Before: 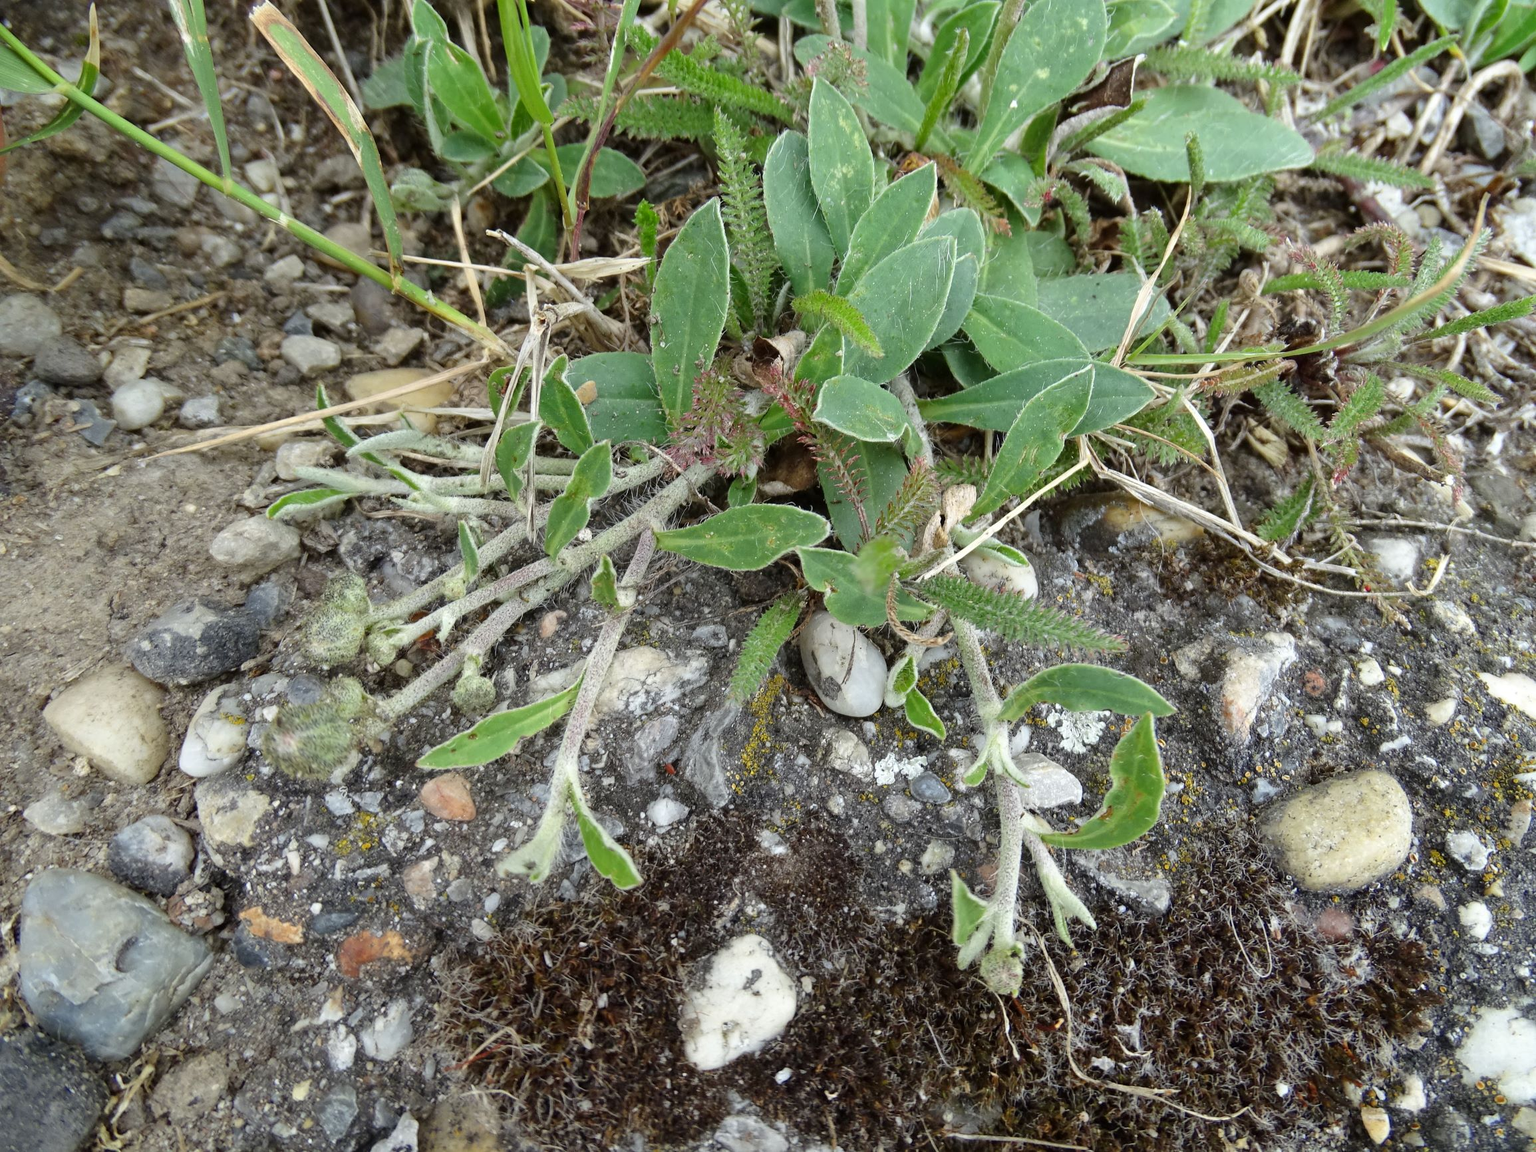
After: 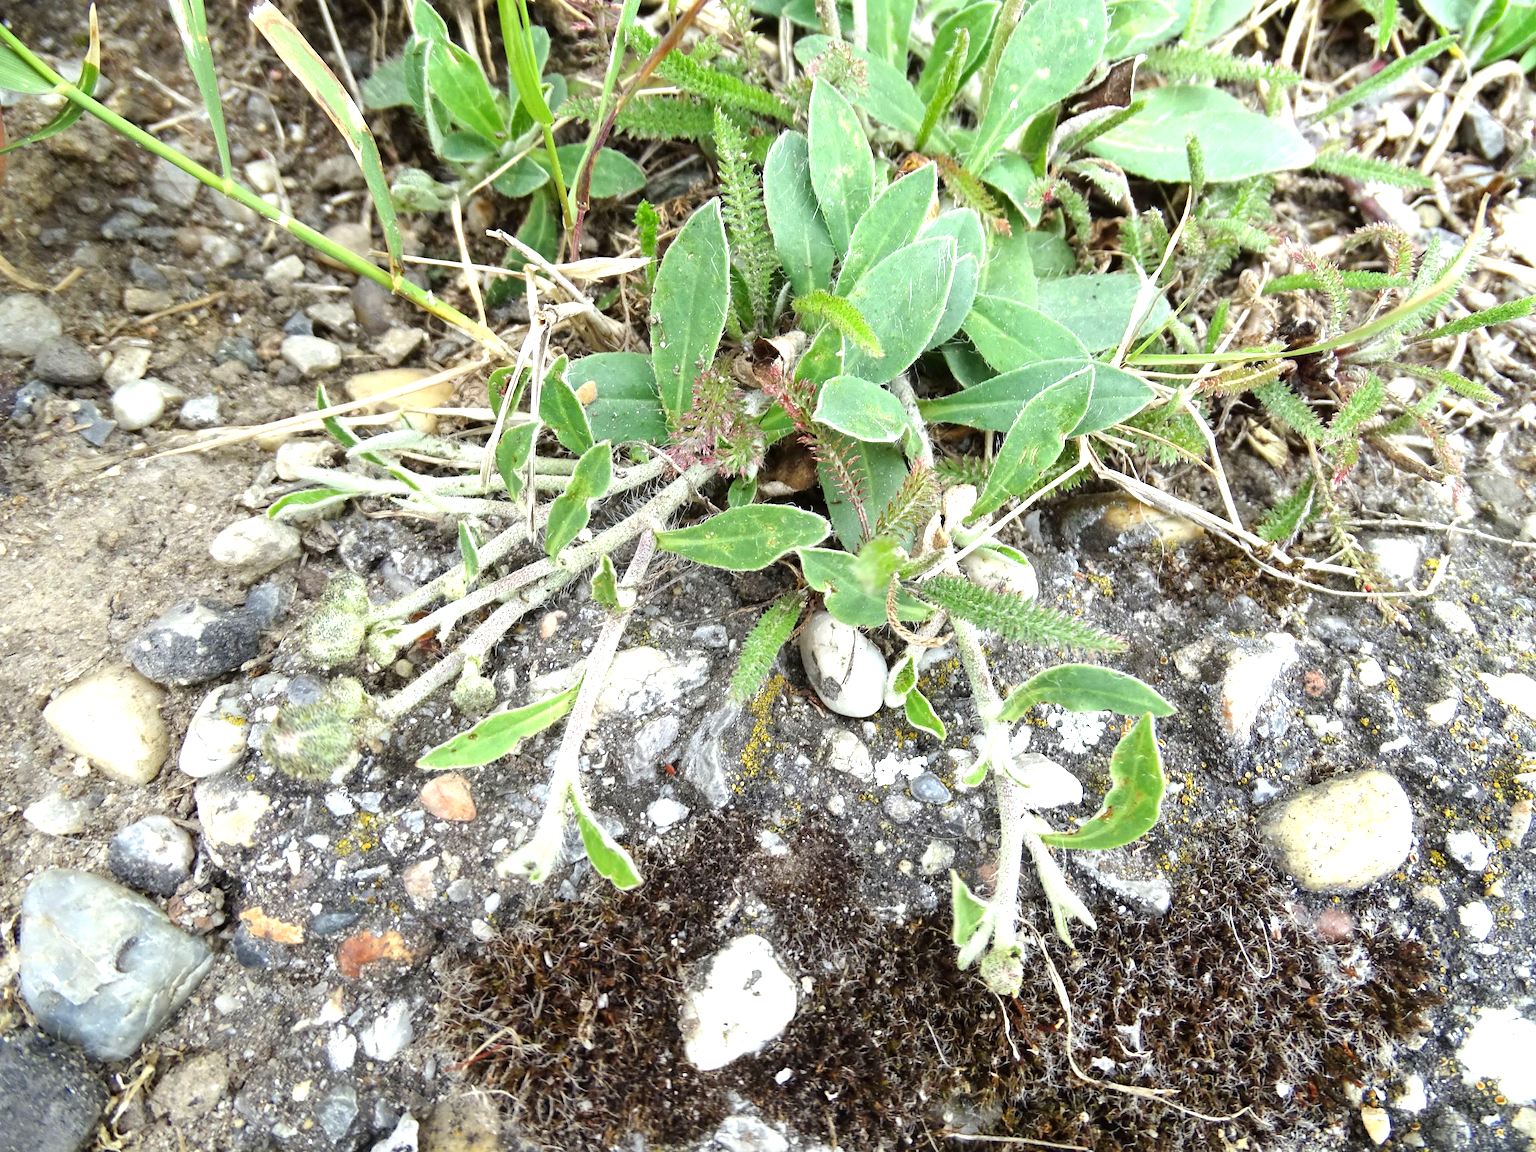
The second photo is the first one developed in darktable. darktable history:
exposure: exposure 0.653 EV, compensate highlight preservation false
tone equalizer: -8 EV -0.382 EV, -7 EV -0.36 EV, -6 EV -0.317 EV, -5 EV -0.249 EV, -3 EV 0.251 EV, -2 EV 0.353 EV, -1 EV 0.374 EV, +0 EV 0.434 EV
